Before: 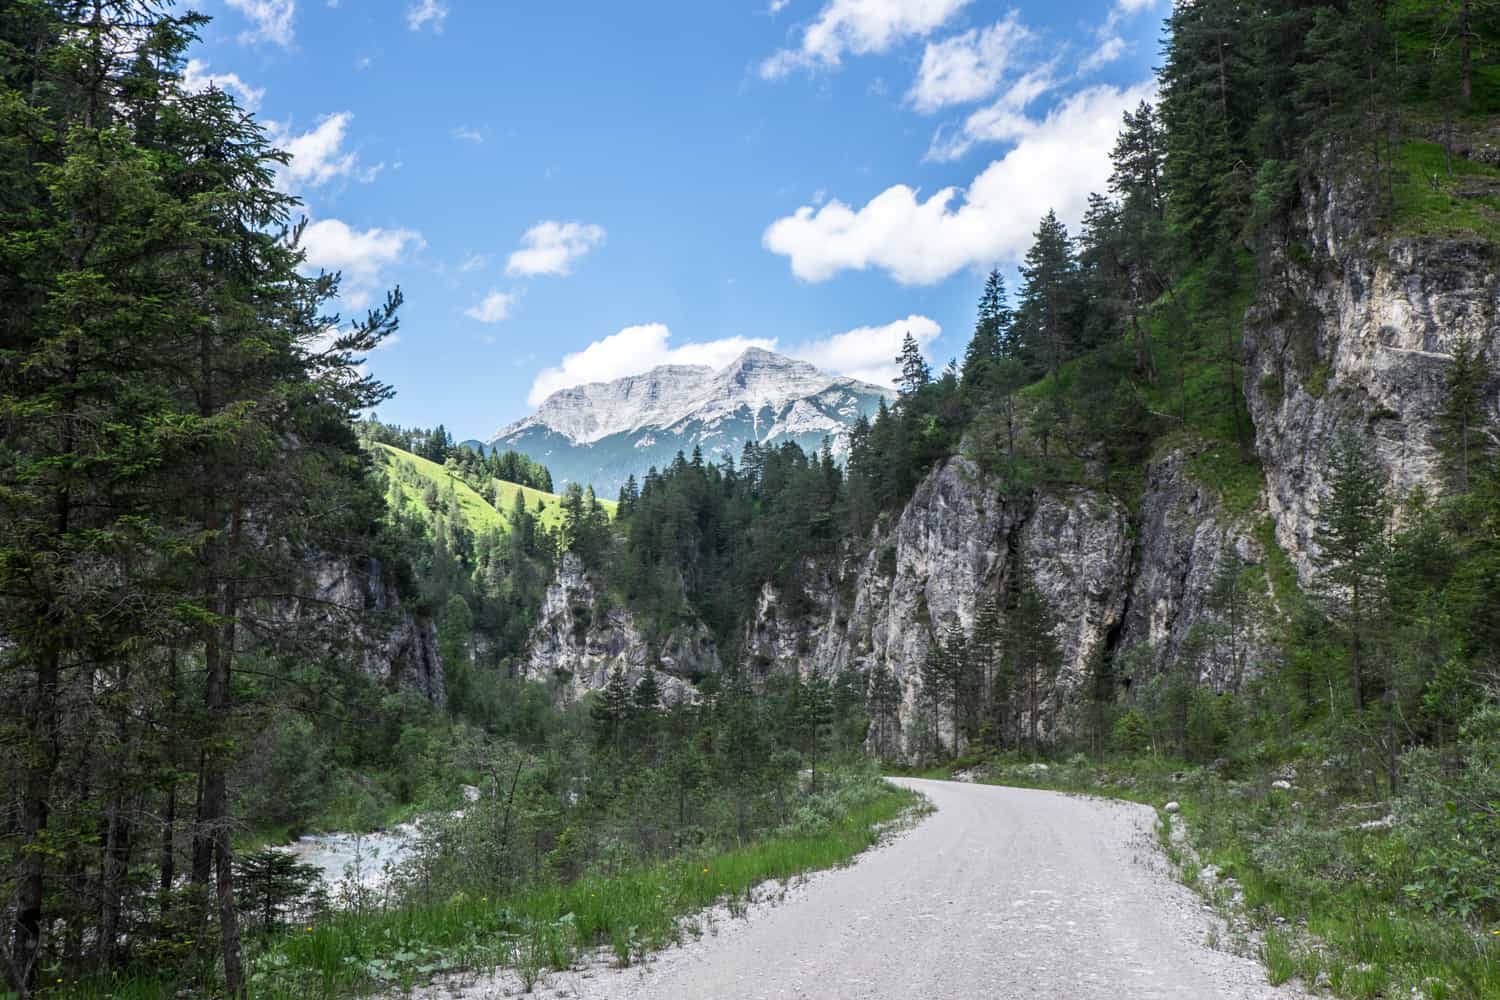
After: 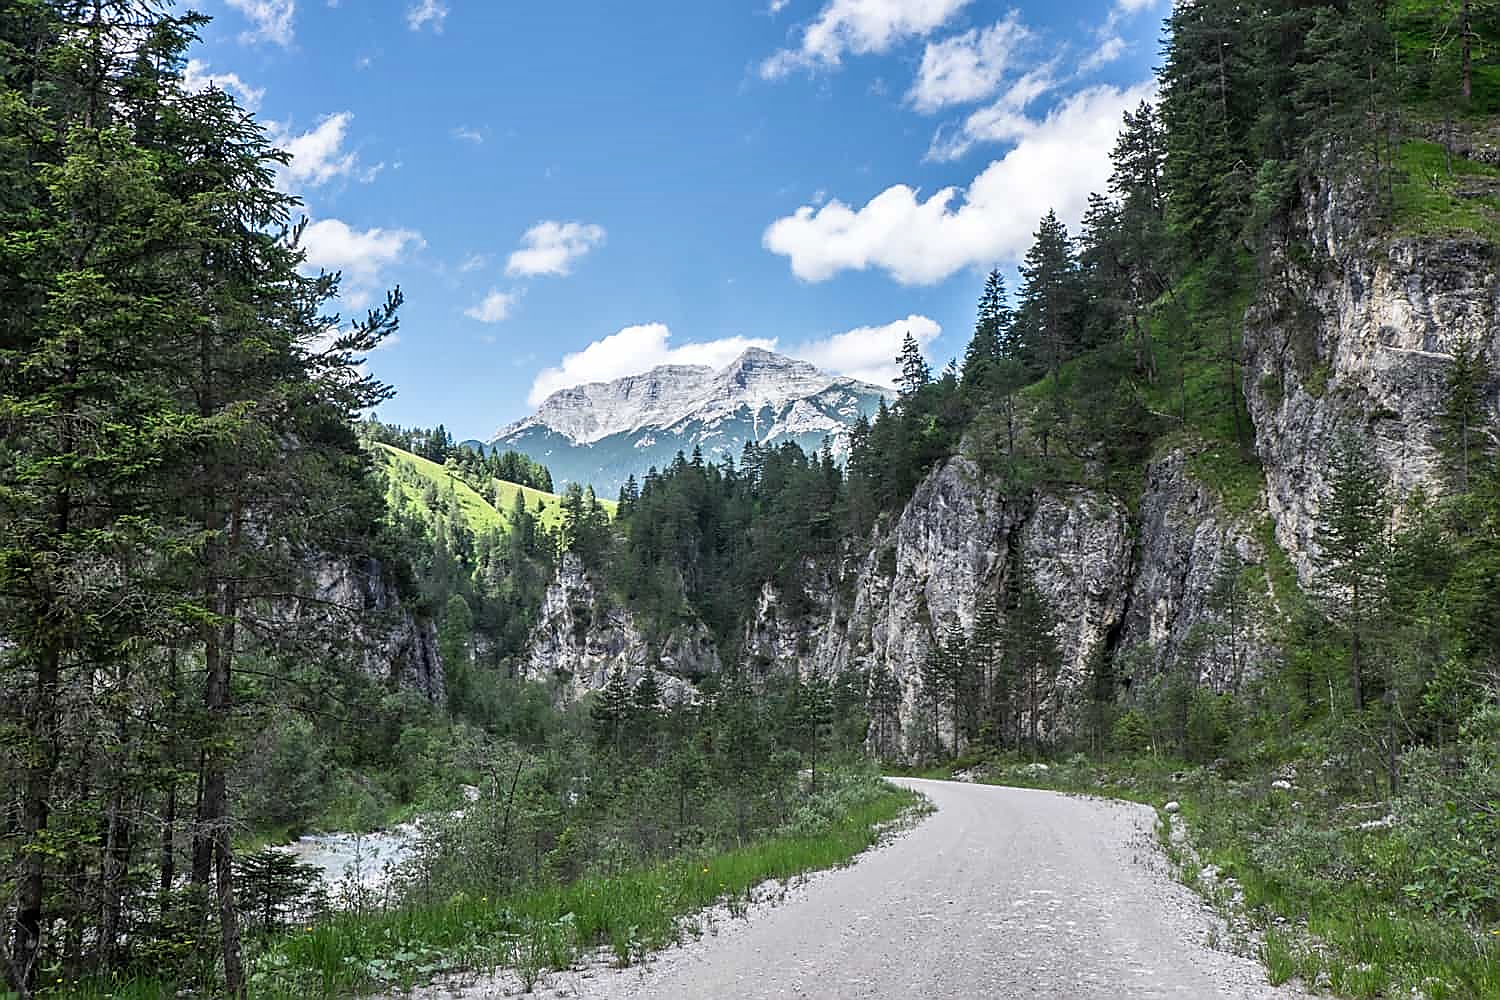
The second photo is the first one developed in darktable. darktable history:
sharpen: radius 1.381, amount 1.247, threshold 0.721
shadows and highlights: soften with gaussian
